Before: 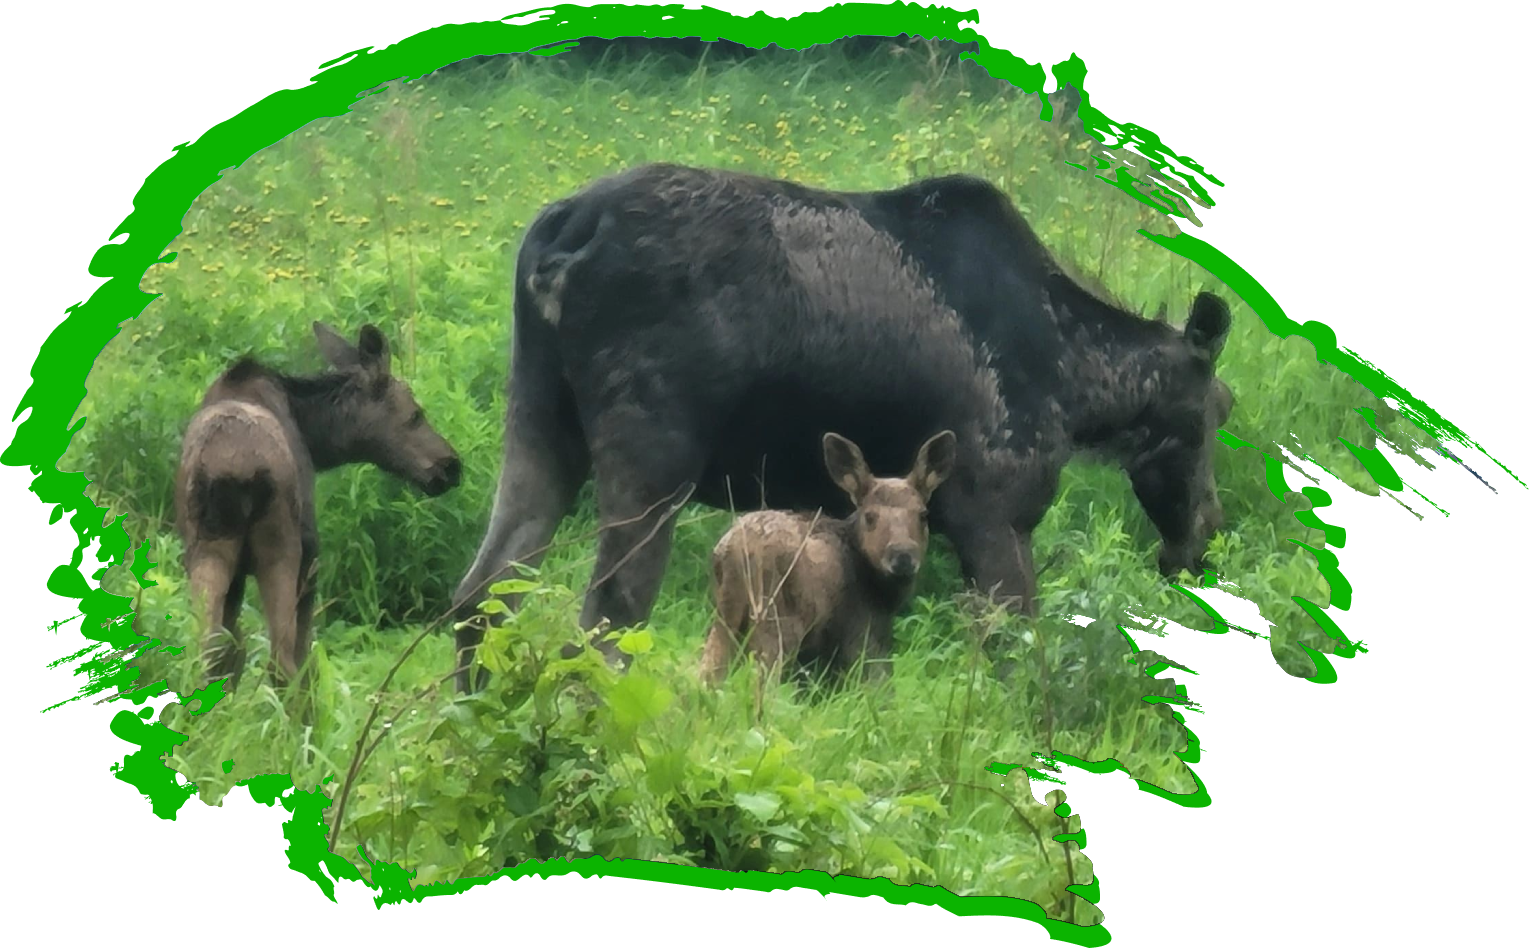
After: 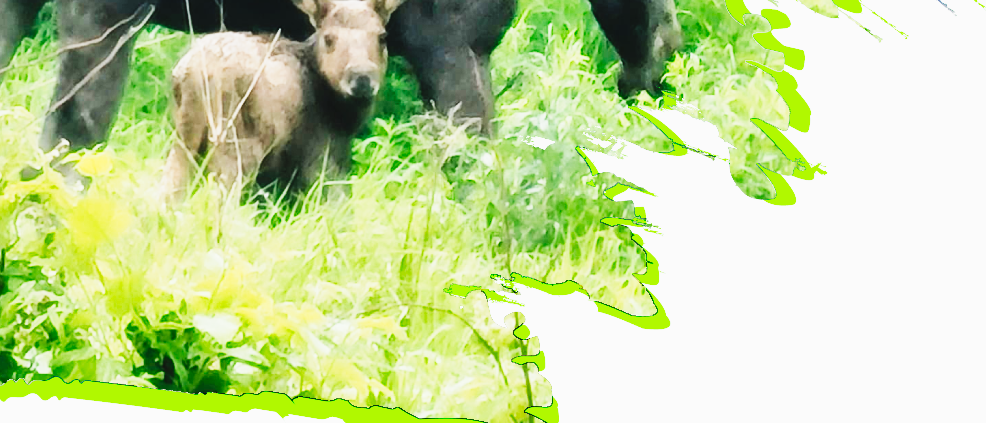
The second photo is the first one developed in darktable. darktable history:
exposure: black level correction 0, exposure 0.499 EV, compensate exposure bias true, compensate highlight preservation false
tone curve: curves: ch0 [(0, 0.023) (0.132, 0.075) (0.251, 0.186) (0.463, 0.461) (0.662, 0.757) (0.854, 0.909) (1, 0.973)]; ch1 [(0, 0) (0.447, 0.411) (0.483, 0.469) (0.498, 0.496) (0.518, 0.514) (0.561, 0.579) (0.604, 0.645) (0.669, 0.73) (0.819, 0.93) (1, 1)]; ch2 [(0, 0) (0.307, 0.315) (0.425, 0.438) (0.483, 0.477) (0.503, 0.503) (0.526, 0.534) (0.567, 0.569) (0.617, 0.674) (0.703, 0.797) (0.985, 0.966)], preserve colors none
crop and rotate: left 35.483%, top 50.466%, bottom 4.89%
base curve: curves: ch0 [(0, 0) (0.028, 0.03) (0.121, 0.232) (0.46, 0.748) (0.859, 0.968) (1, 1)], preserve colors none
color zones: curves: ch0 [(0, 0.5) (0.143, 0.5) (0.286, 0.5) (0.429, 0.5) (0.571, 0.5) (0.714, 0.476) (0.857, 0.5) (1, 0.5)]; ch2 [(0, 0.5) (0.143, 0.5) (0.286, 0.5) (0.429, 0.5) (0.571, 0.5) (0.714, 0.487) (0.857, 0.5) (1, 0.5)]
